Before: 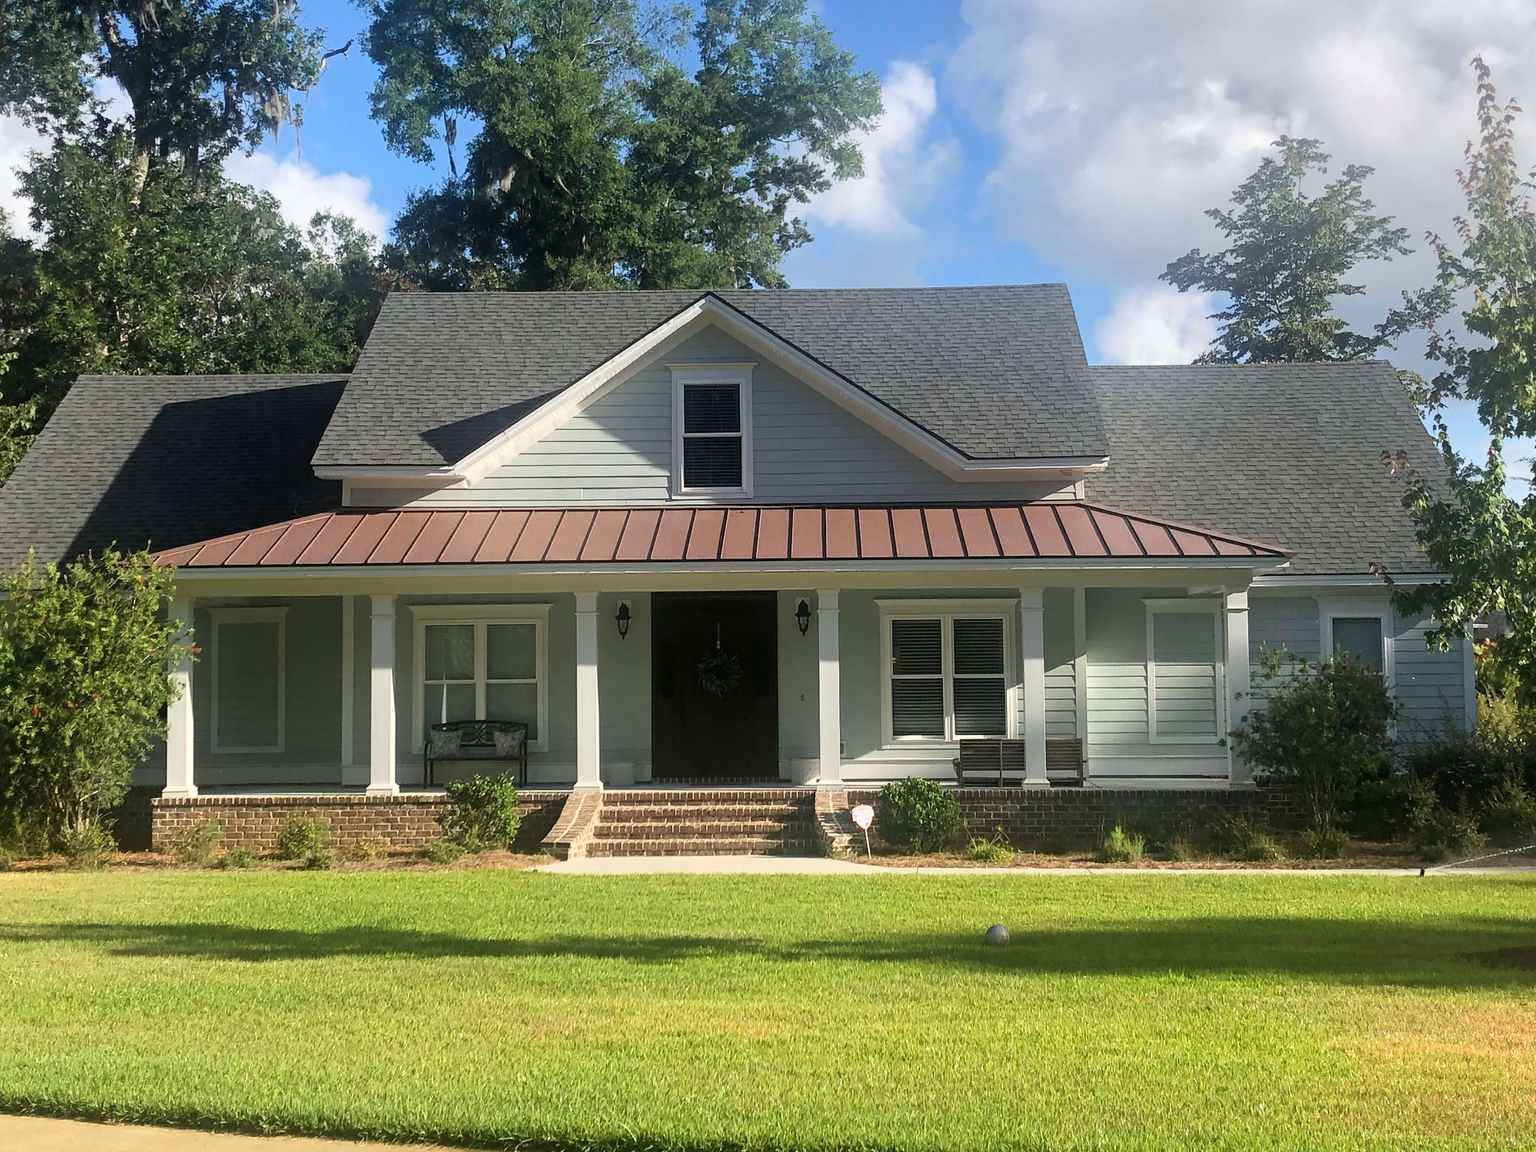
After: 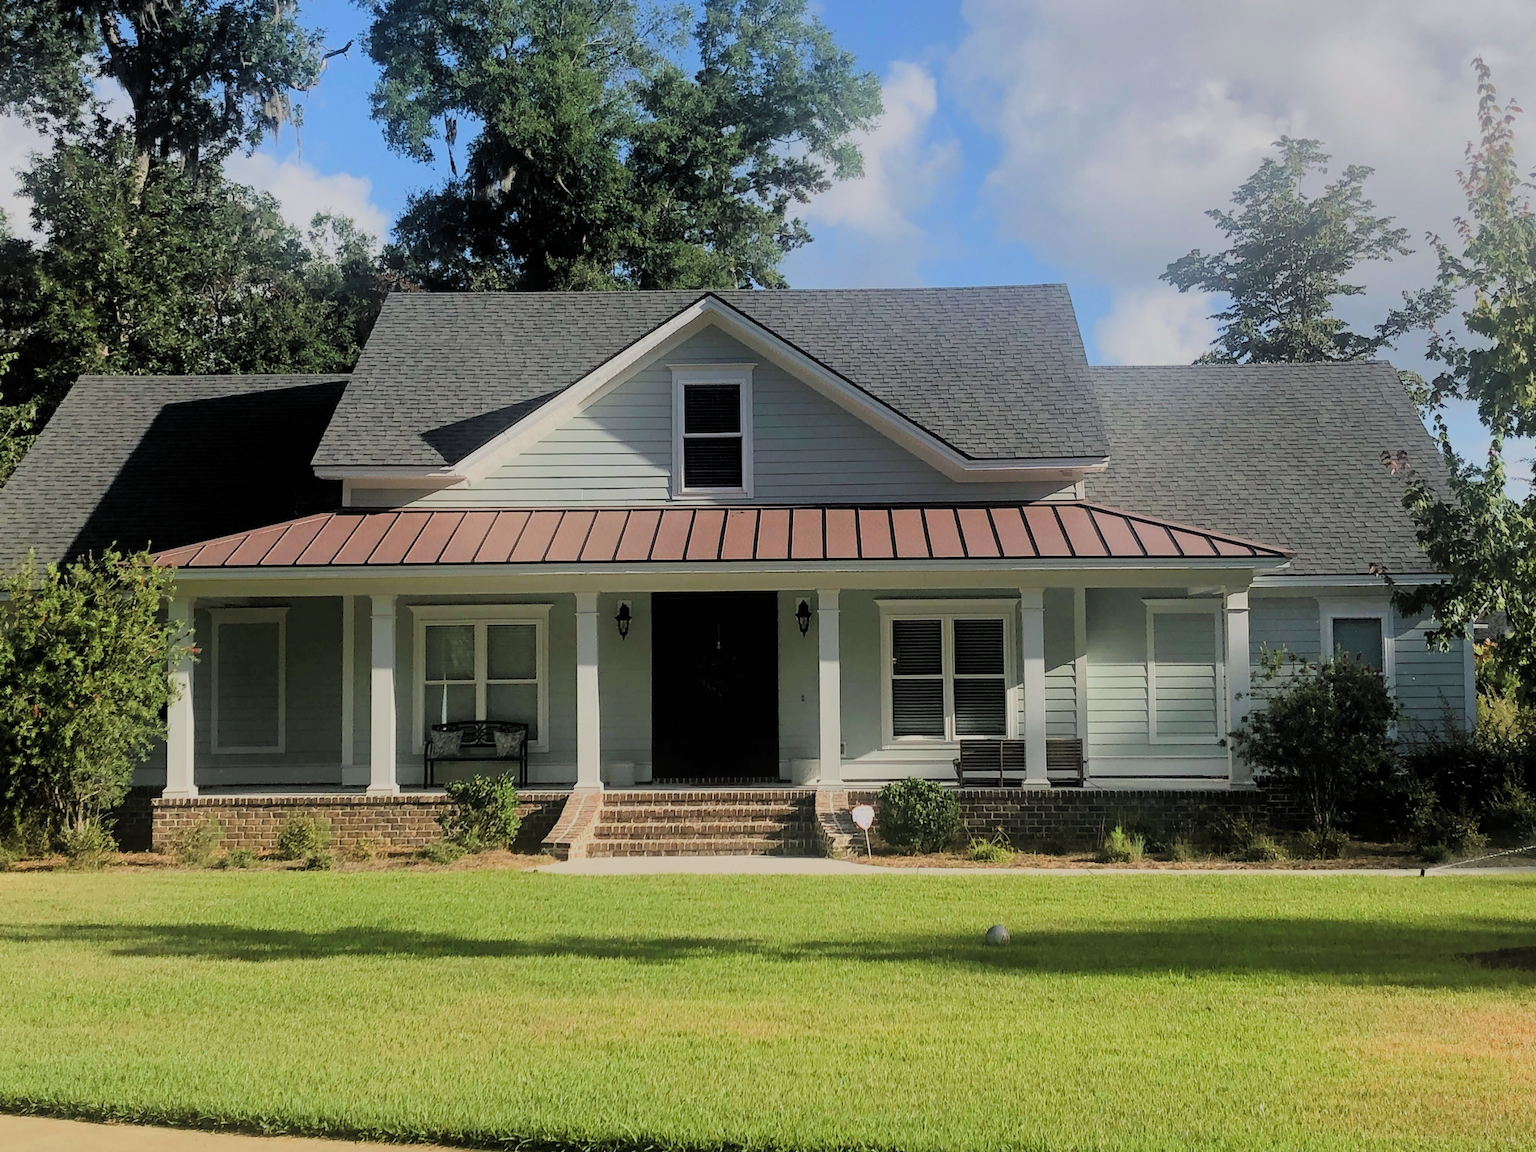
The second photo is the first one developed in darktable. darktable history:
filmic rgb: black relative exposure -6.19 EV, white relative exposure 6.96 EV, hardness 2.25, add noise in highlights 0.001, preserve chrominance luminance Y, color science v3 (2019), use custom middle-gray values true, contrast in highlights soft
